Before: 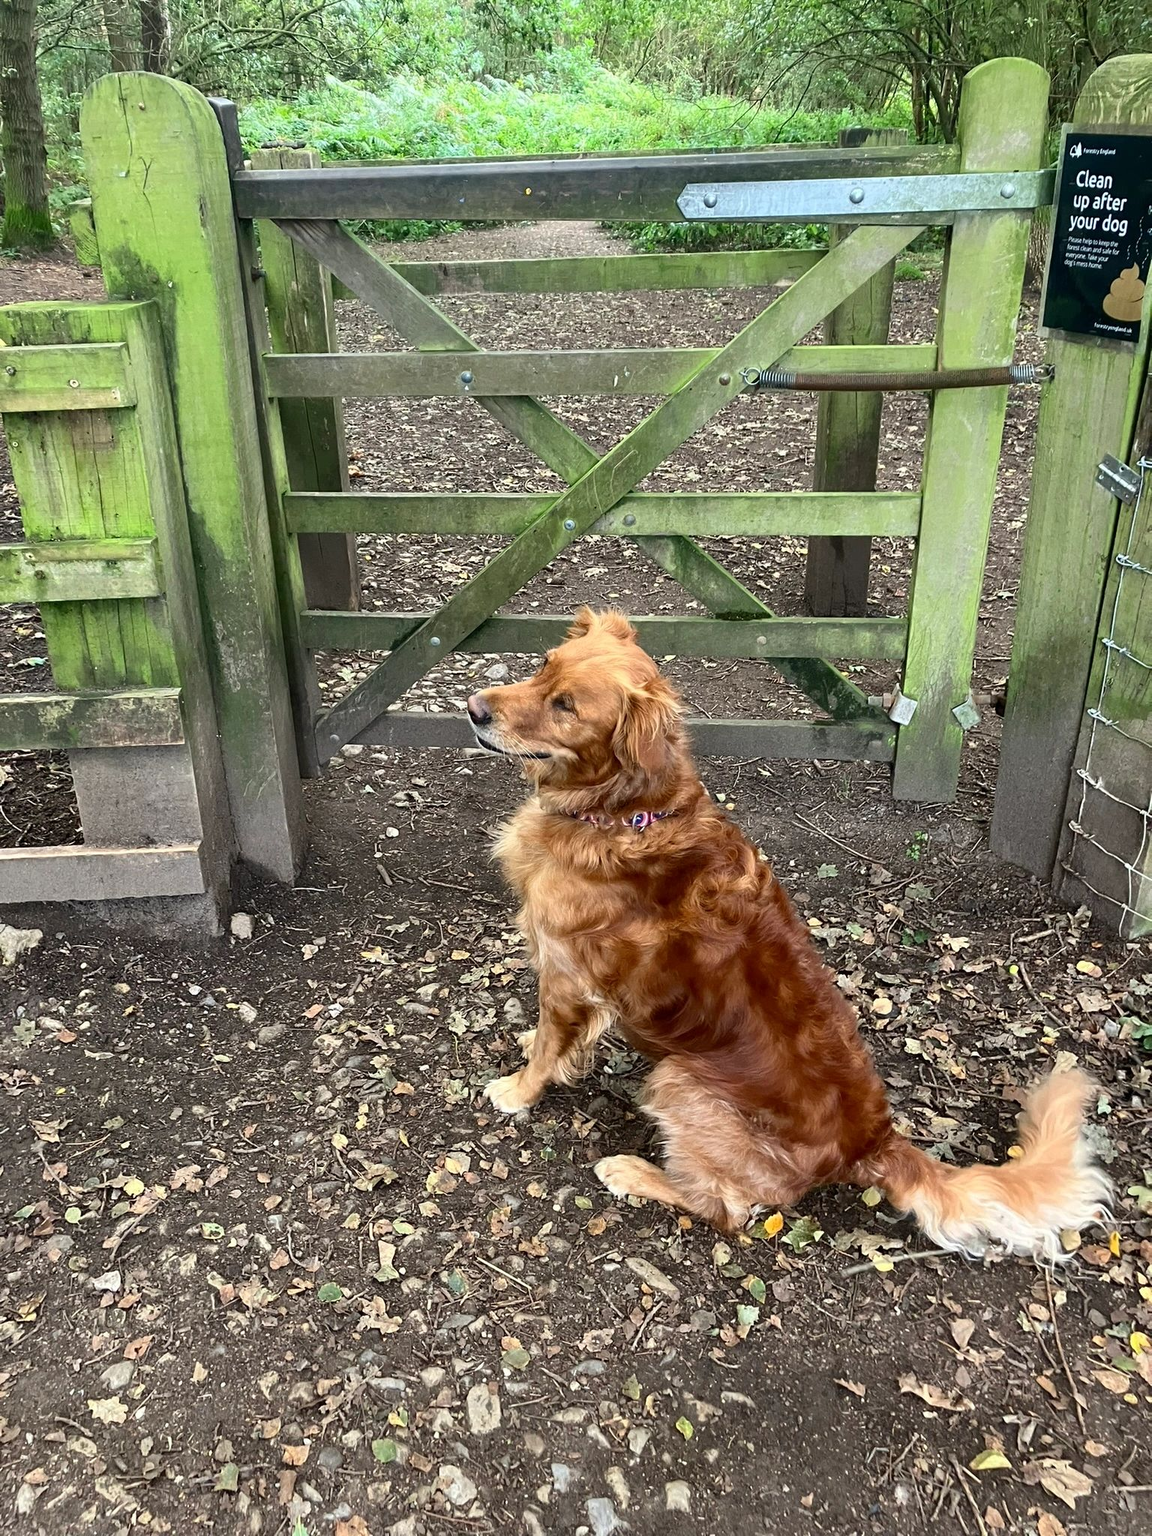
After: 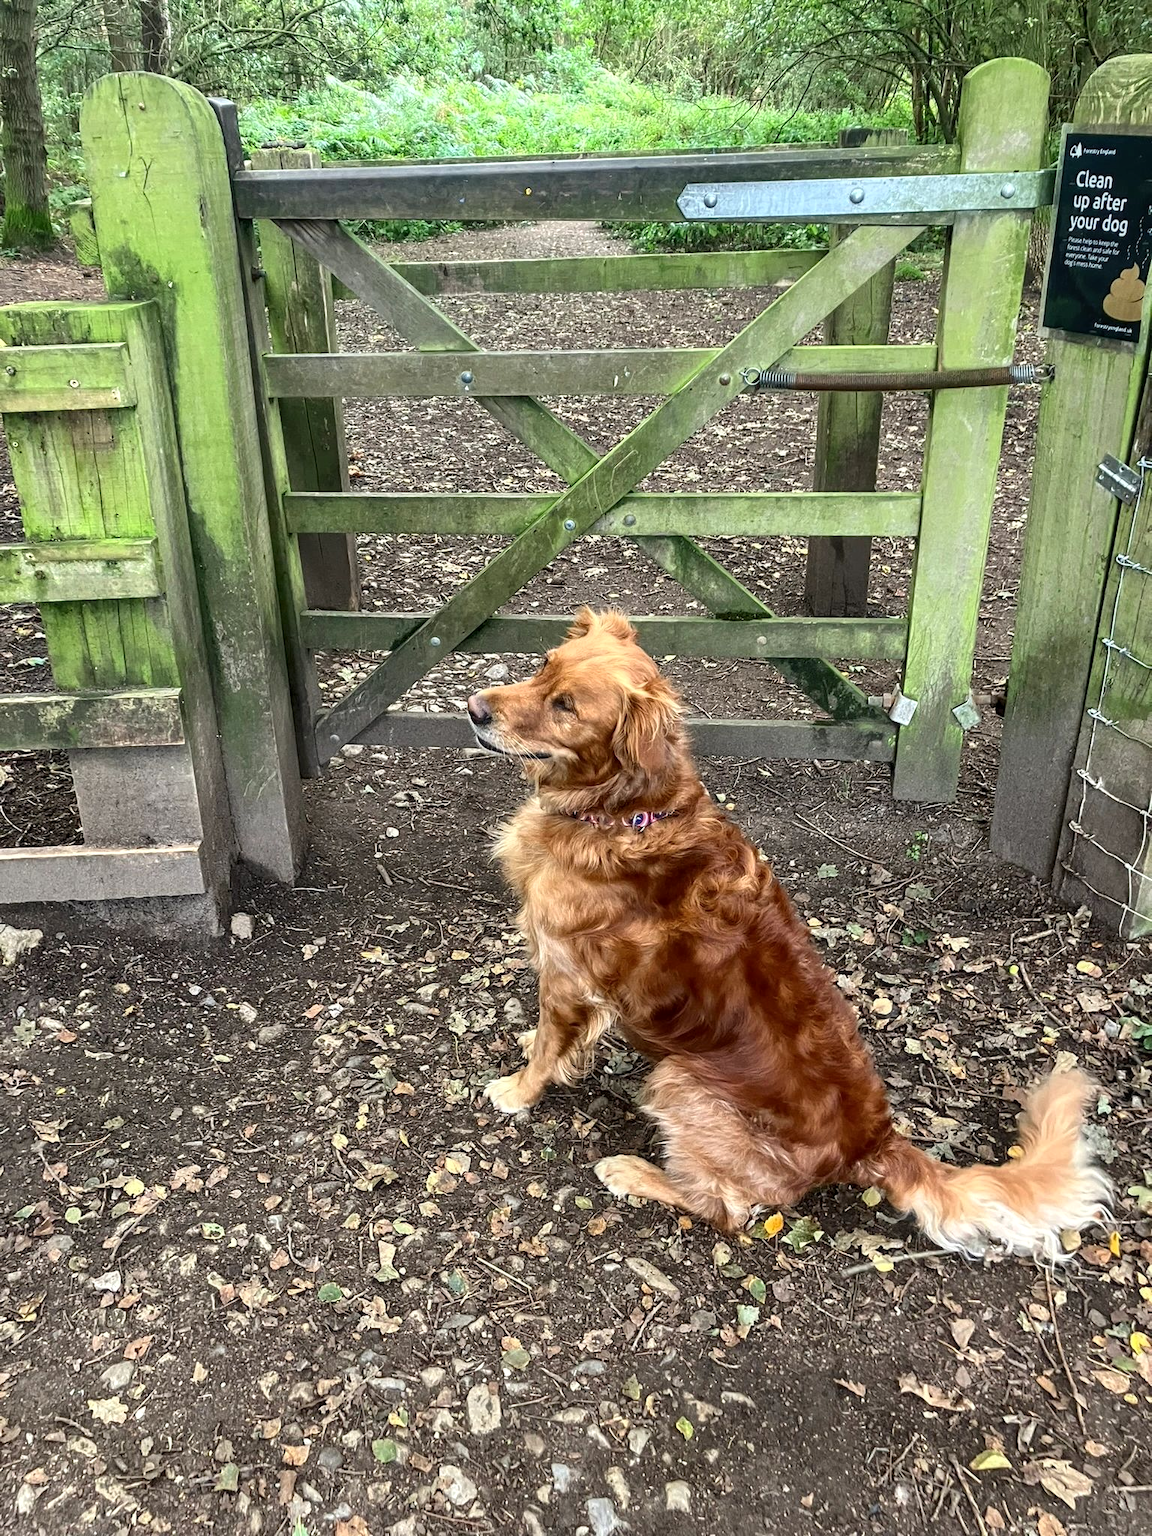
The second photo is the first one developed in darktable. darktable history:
local contrast: on, module defaults
exposure: black level correction -0.001, exposure 0.08 EV, compensate highlight preservation false
